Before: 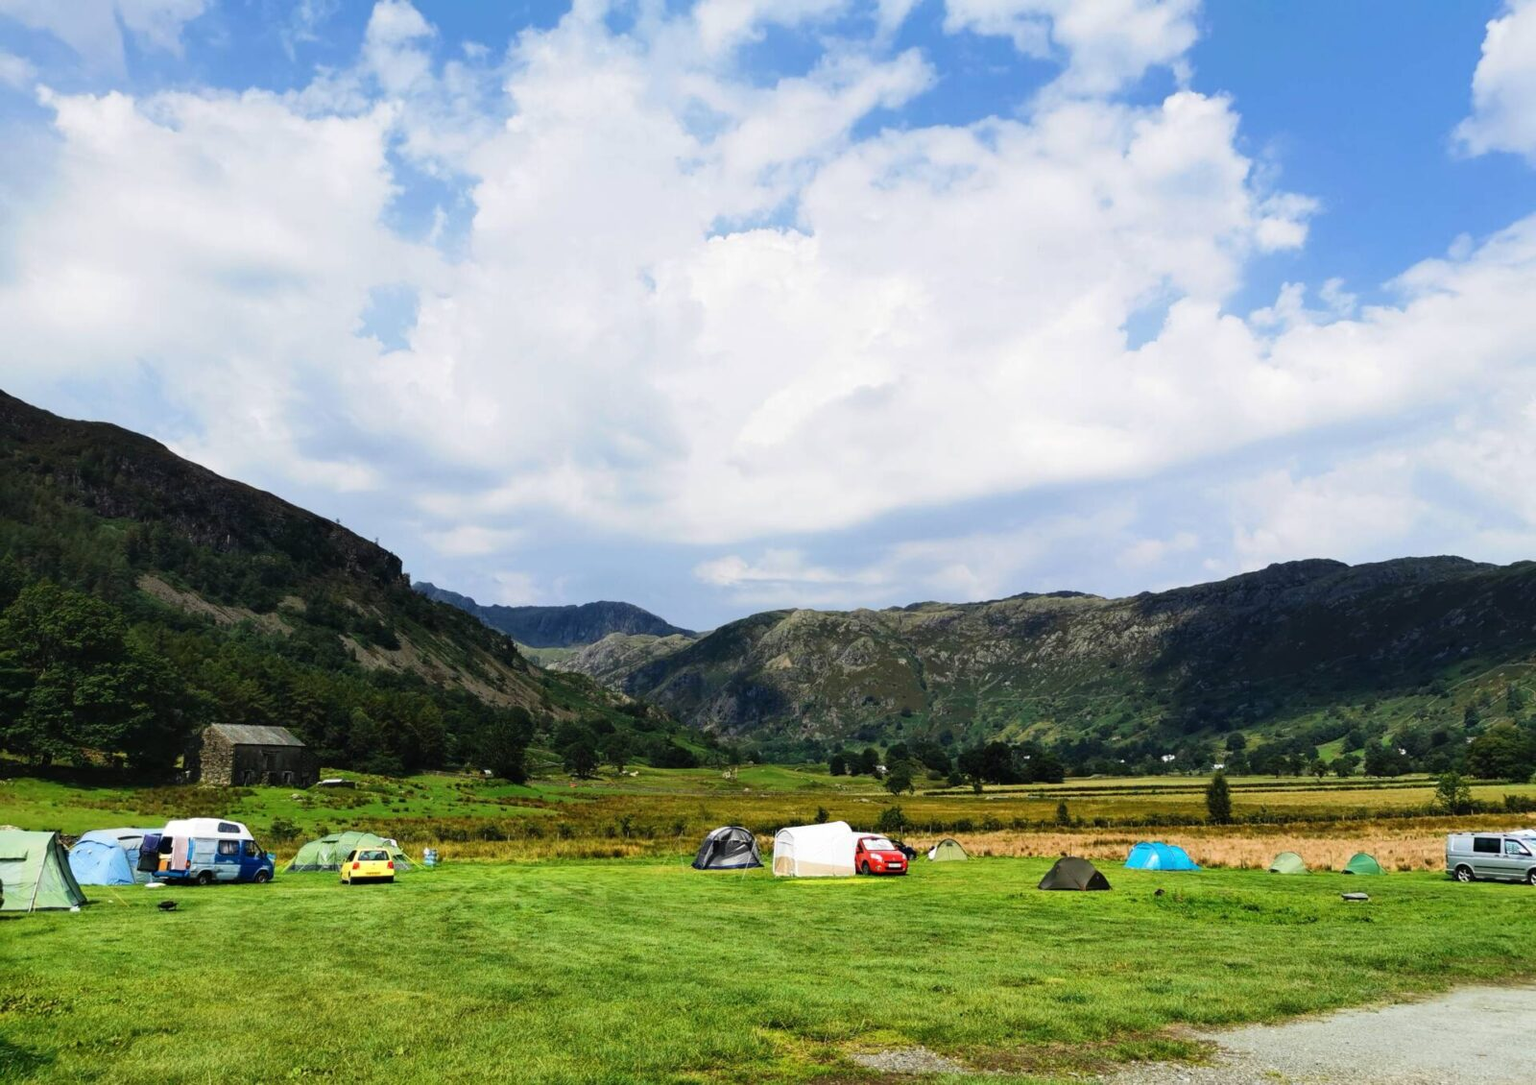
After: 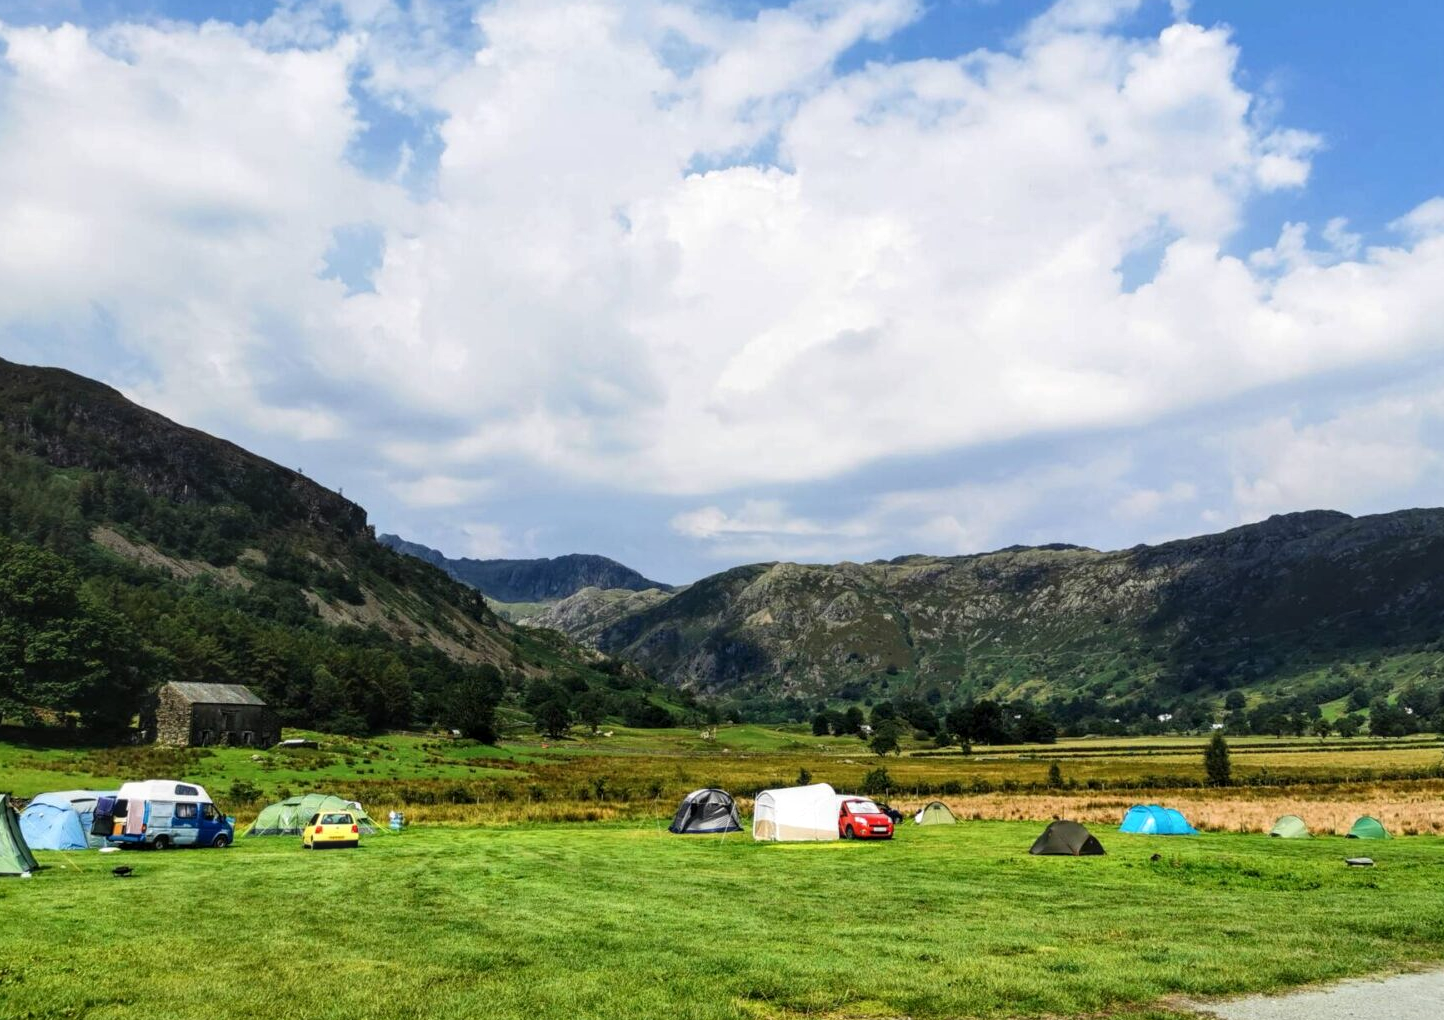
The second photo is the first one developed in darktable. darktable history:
crop: left 3.305%, top 6.436%, right 6.389%, bottom 3.258%
local contrast: on, module defaults
